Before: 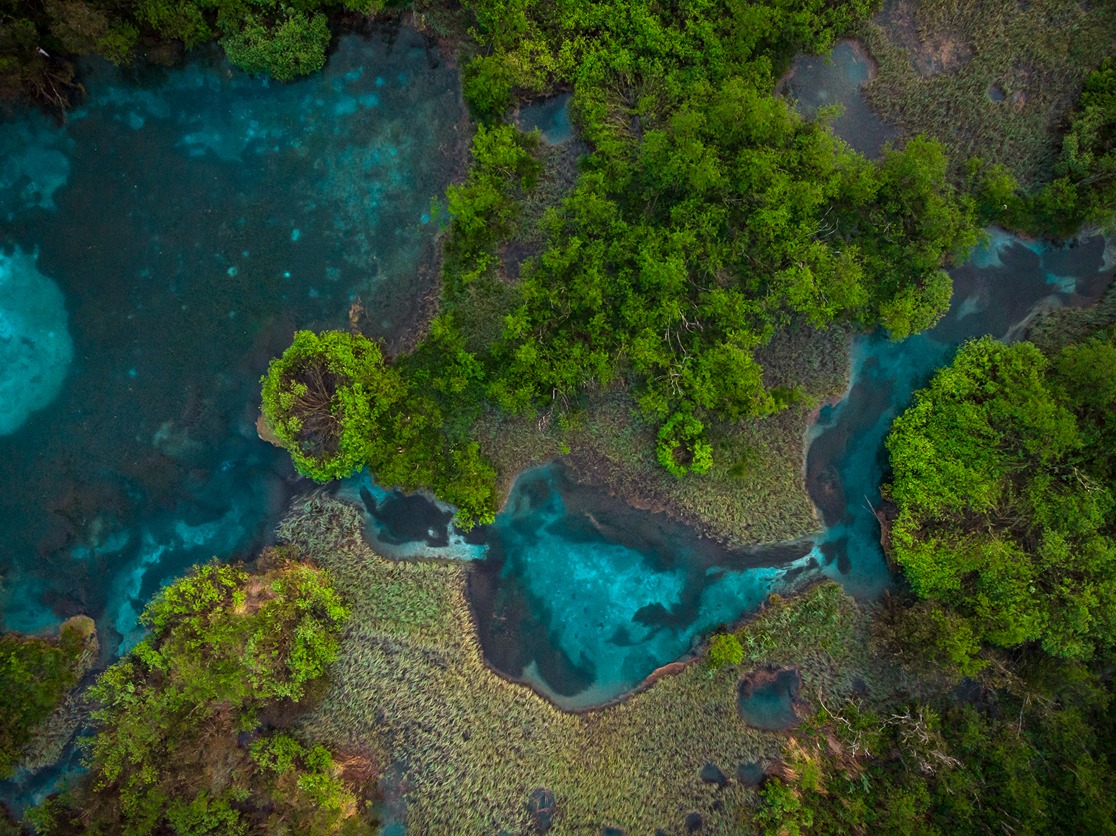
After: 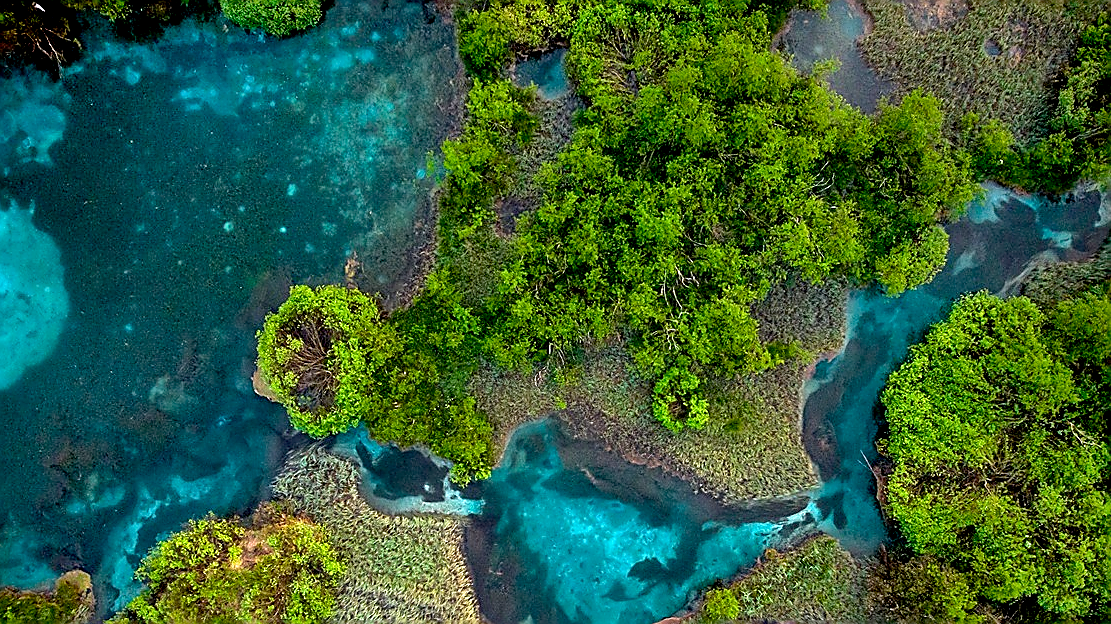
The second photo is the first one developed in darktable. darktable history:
exposure: black level correction 0.012, exposure 0.7 EV, compensate exposure bias true, compensate highlight preservation false
crop: left 0.387%, top 5.469%, bottom 19.809%
white balance: emerald 1
sharpen: radius 1.4, amount 1.25, threshold 0.7
shadows and highlights: white point adjustment 0.1, highlights -70, soften with gaussian
